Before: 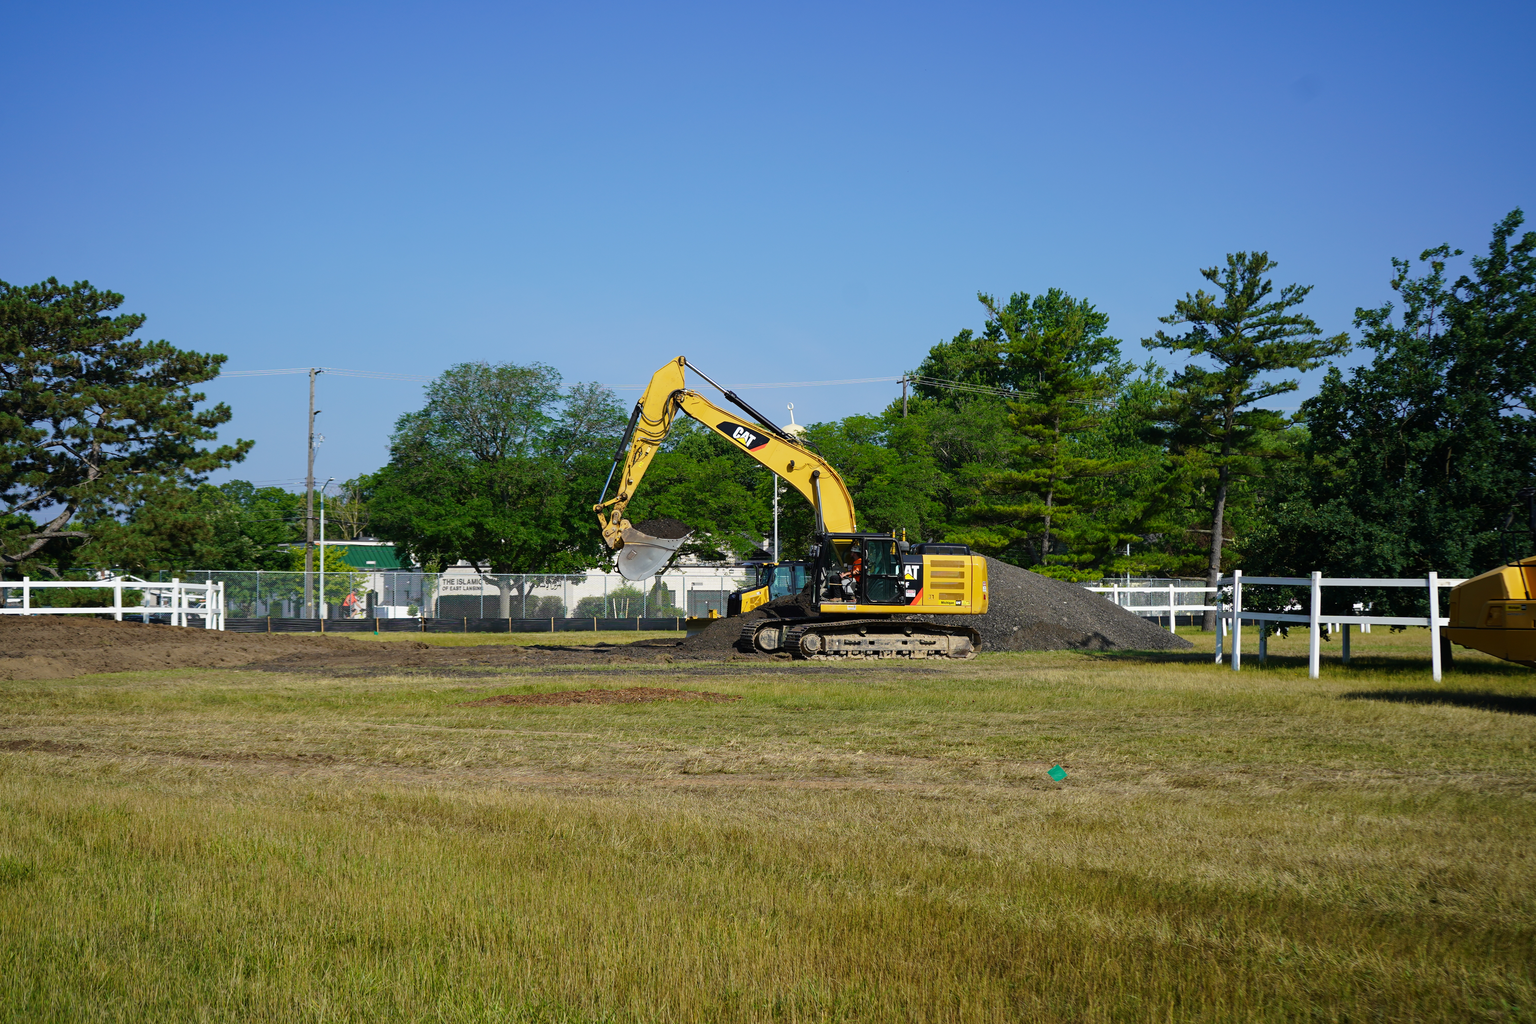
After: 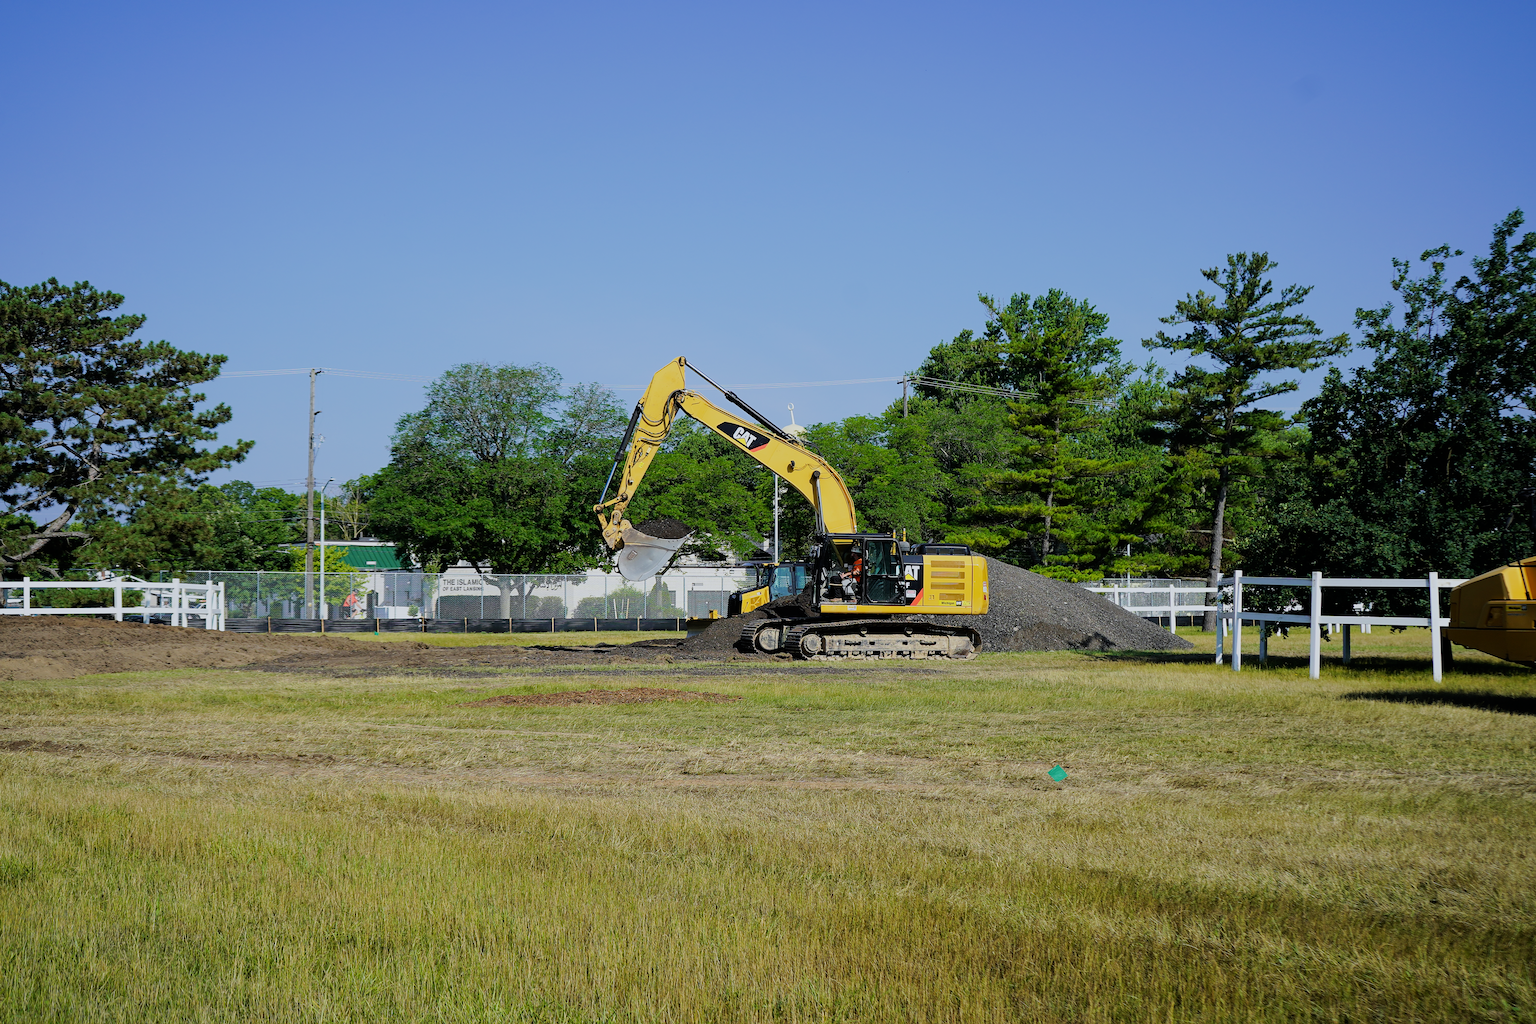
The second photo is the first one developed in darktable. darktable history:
white balance: red 0.967, blue 1.049
filmic rgb: black relative exposure -8.54 EV, white relative exposure 5.52 EV, hardness 3.39, contrast 1.016
sharpen: on, module defaults
exposure: exposure 0.367 EV, compensate highlight preservation false
